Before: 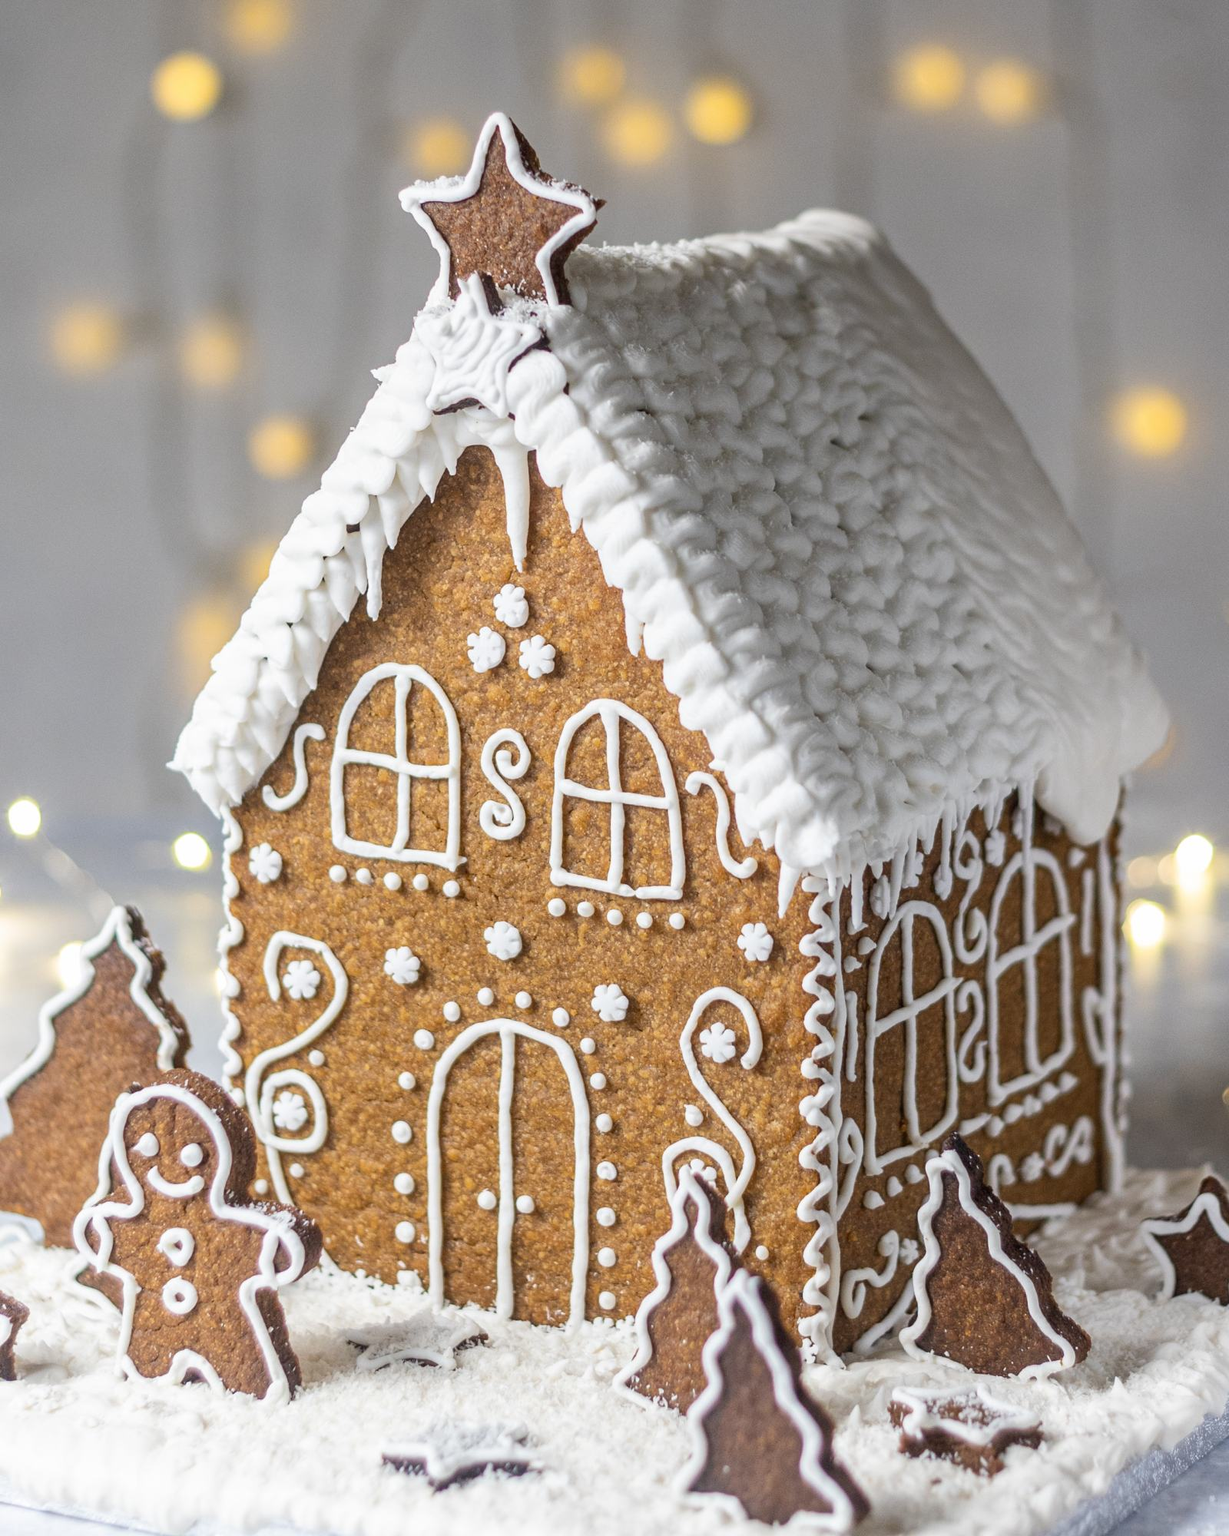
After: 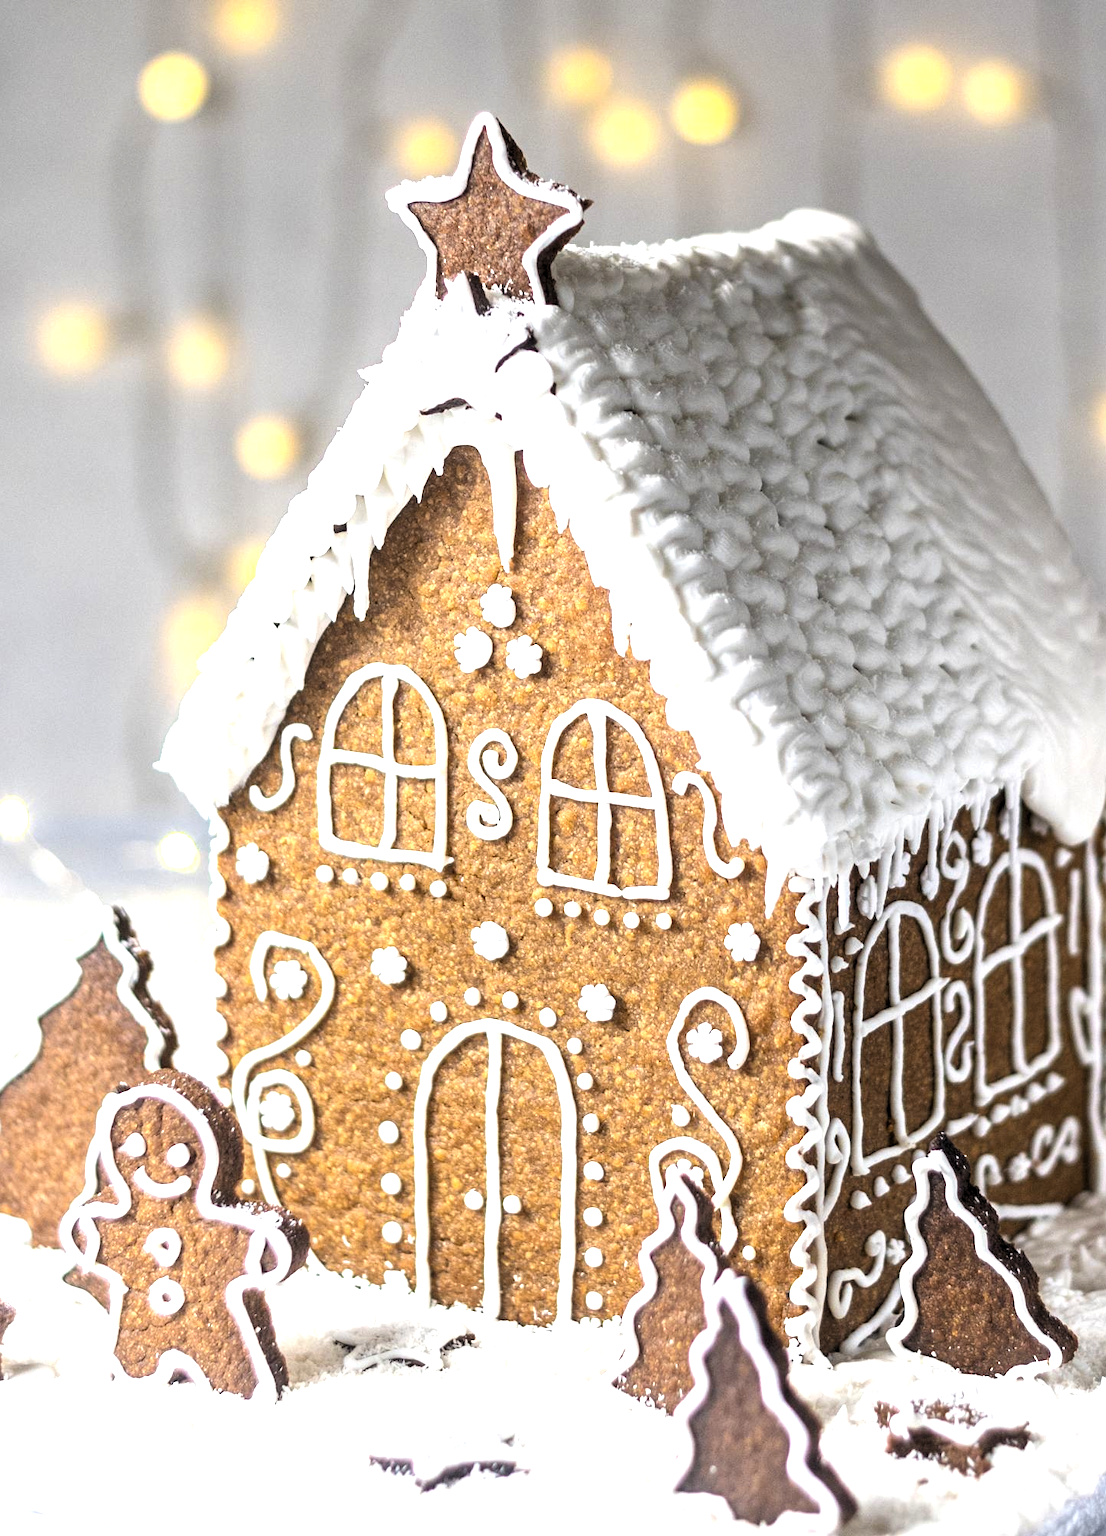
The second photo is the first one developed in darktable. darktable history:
crop and rotate: left 1.088%, right 8.807%
levels: levels [0.116, 0.574, 1]
exposure: exposure 1 EV, compensate highlight preservation false
